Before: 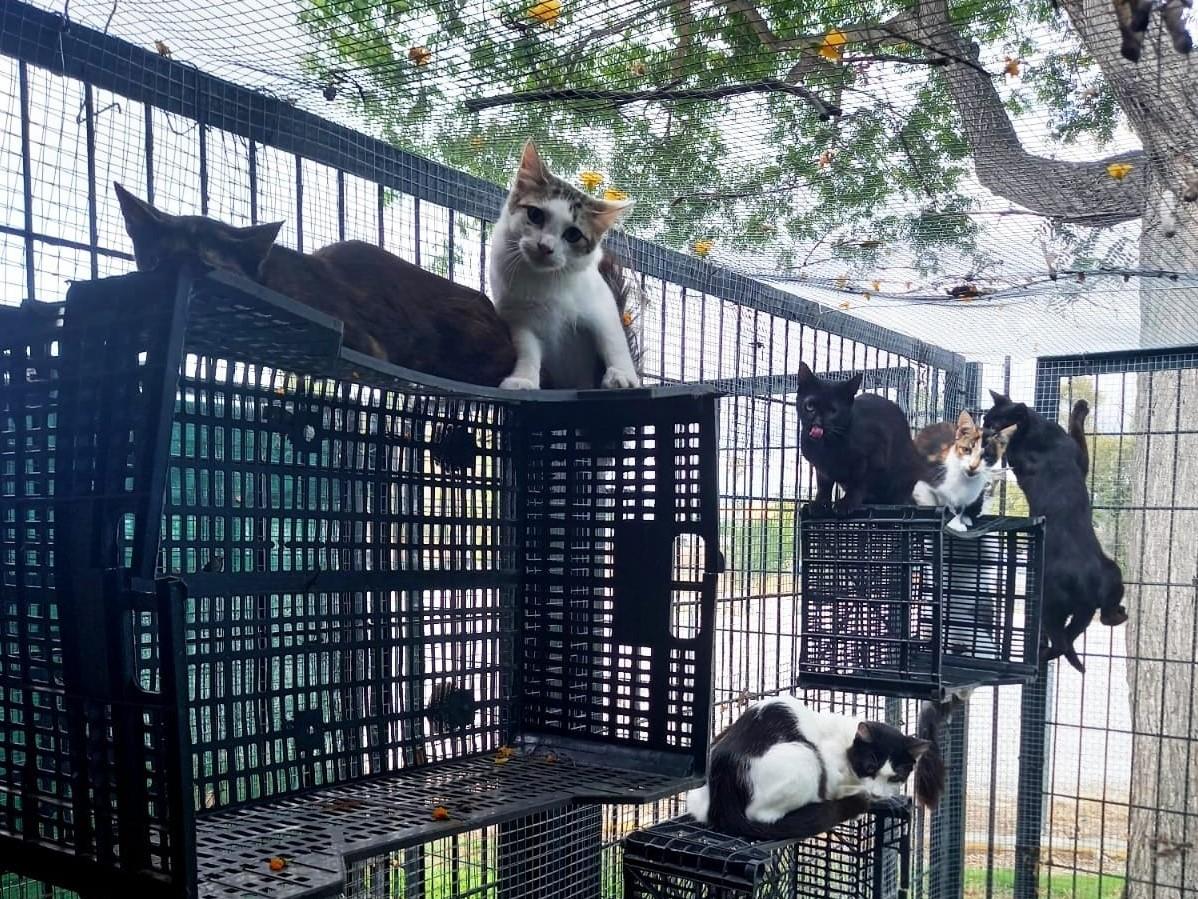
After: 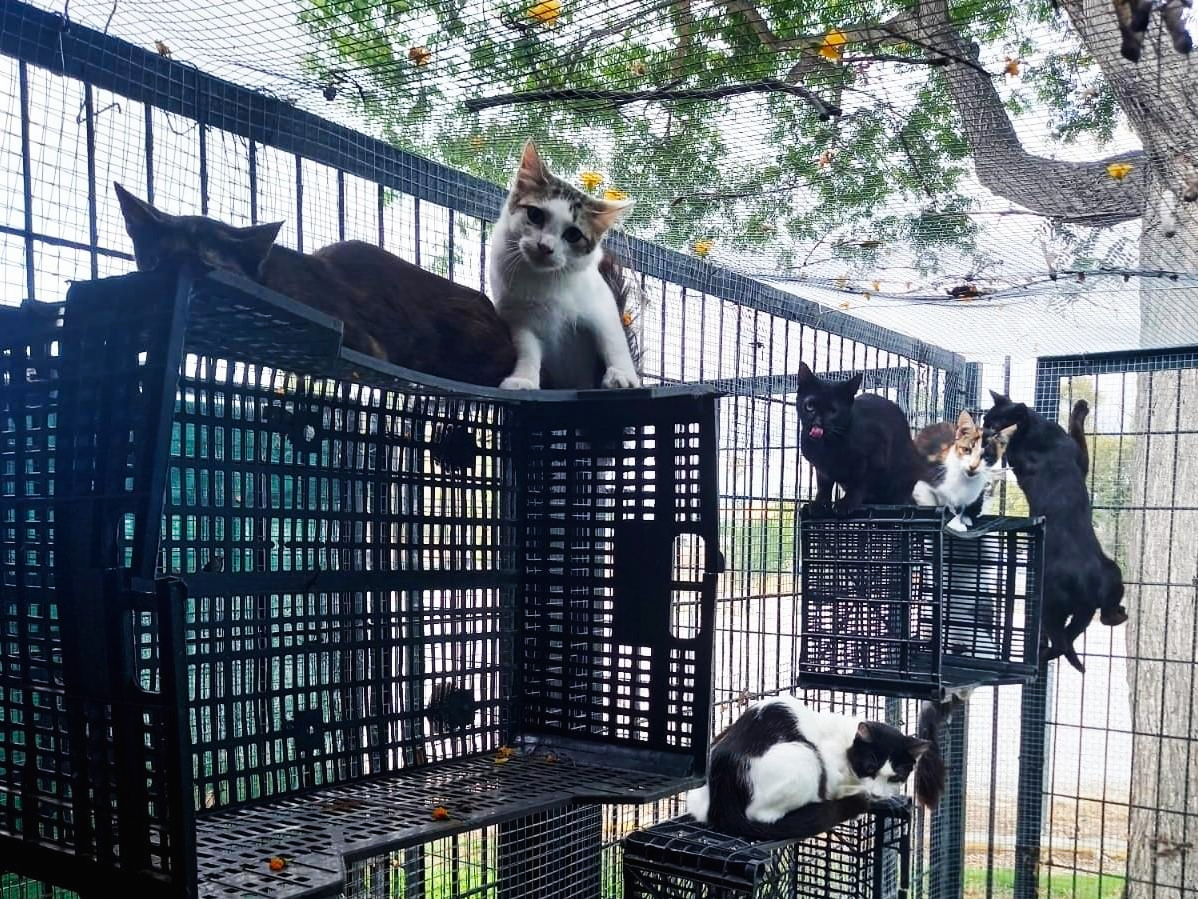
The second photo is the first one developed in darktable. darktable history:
tone curve: curves: ch0 [(0, 0.01) (0.037, 0.032) (0.131, 0.108) (0.275, 0.258) (0.483, 0.512) (0.61, 0.661) (0.696, 0.742) (0.792, 0.834) (0.911, 0.936) (0.997, 0.995)]; ch1 [(0, 0) (0.308, 0.29) (0.425, 0.411) (0.503, 0.502) (0.529, 0.543) (0.683, 0.706) (0.746, 0.77) (1, 1)]; ch2 [(0, 0) (0.225, 0.214) (0.334, 0.339) (0.401, 0.415) (0.485, 0.487) (0.502, 0.502) (0.525, 0.523) (0.545, 0.552) (0.587, 0.61) (0.636, 0.654) (0.711, 0.729) (0.845, 0.855) (0.998, 0.977)], preserve colors none
